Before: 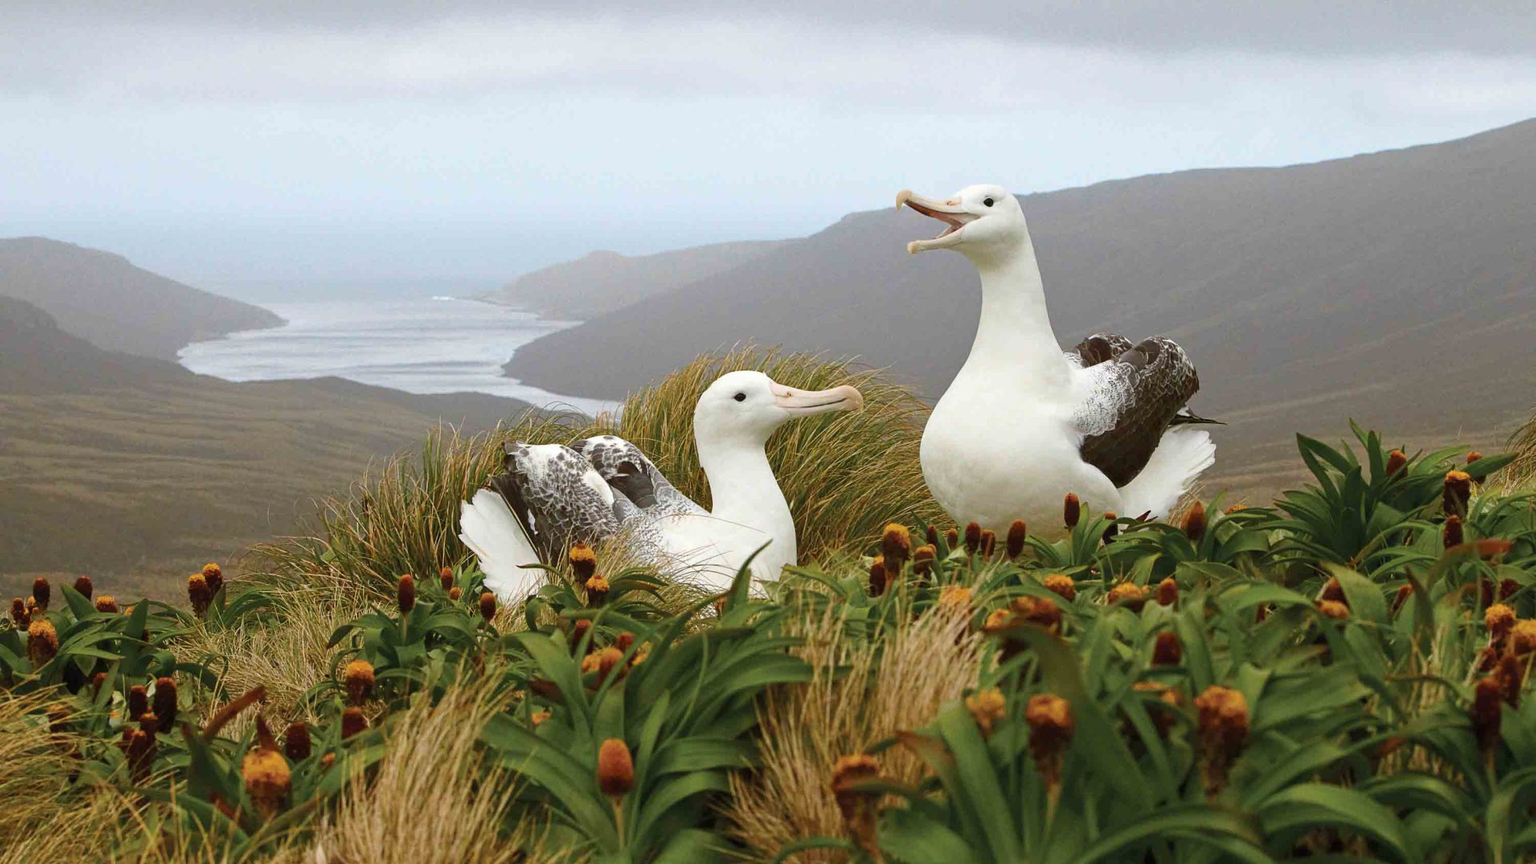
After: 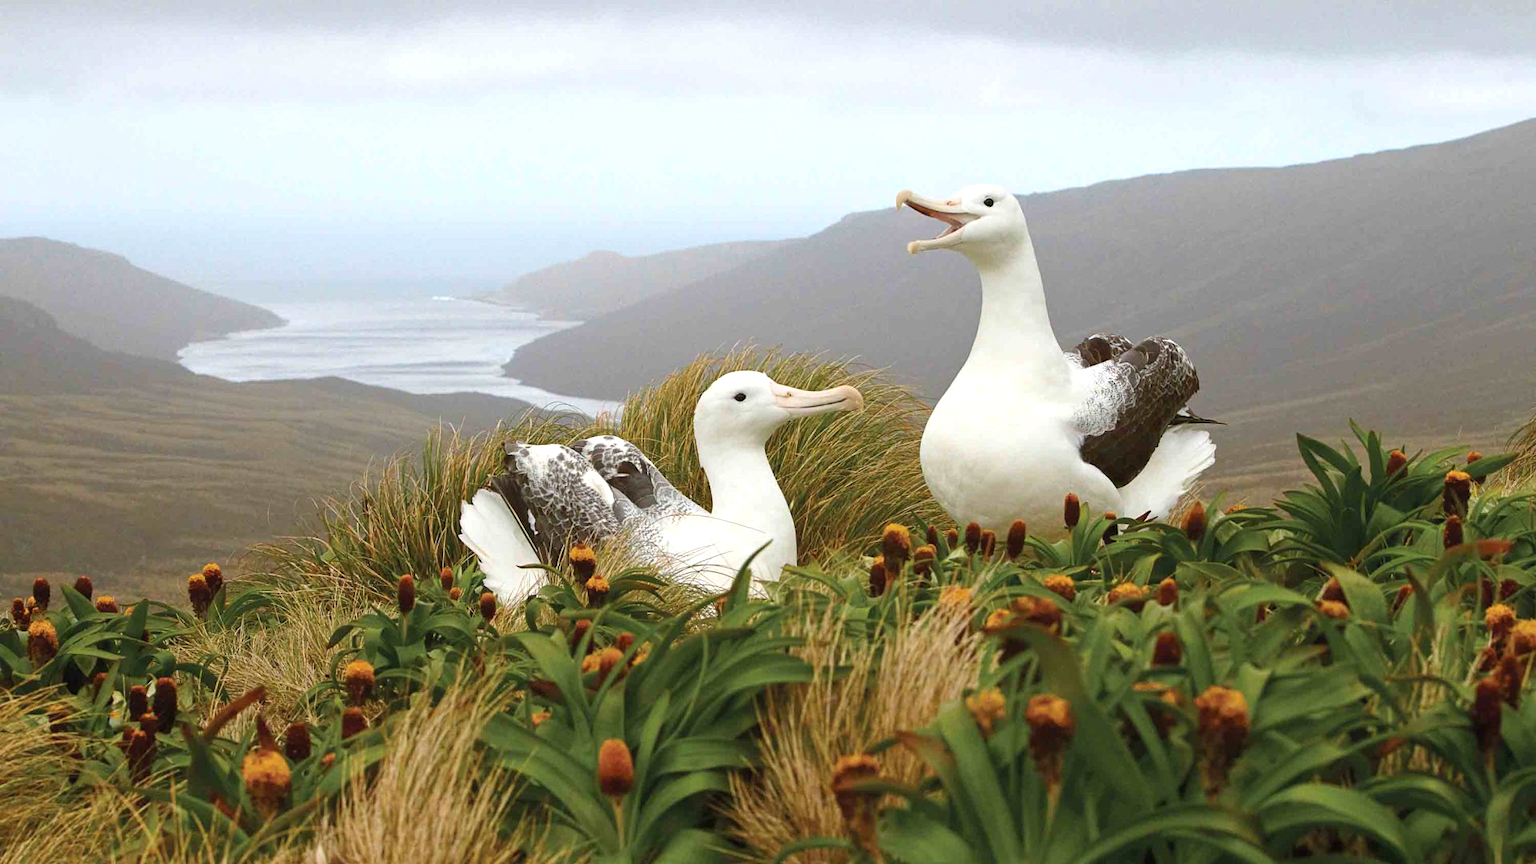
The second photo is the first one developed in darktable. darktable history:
exposure: exposure 0.29 EV, compensate highlight preservation false
tone equalizer: on, module defaults
local contrast: mode bilateral grid, contrast 100, coarseness 100, detail 94%, midtone range 0.2
